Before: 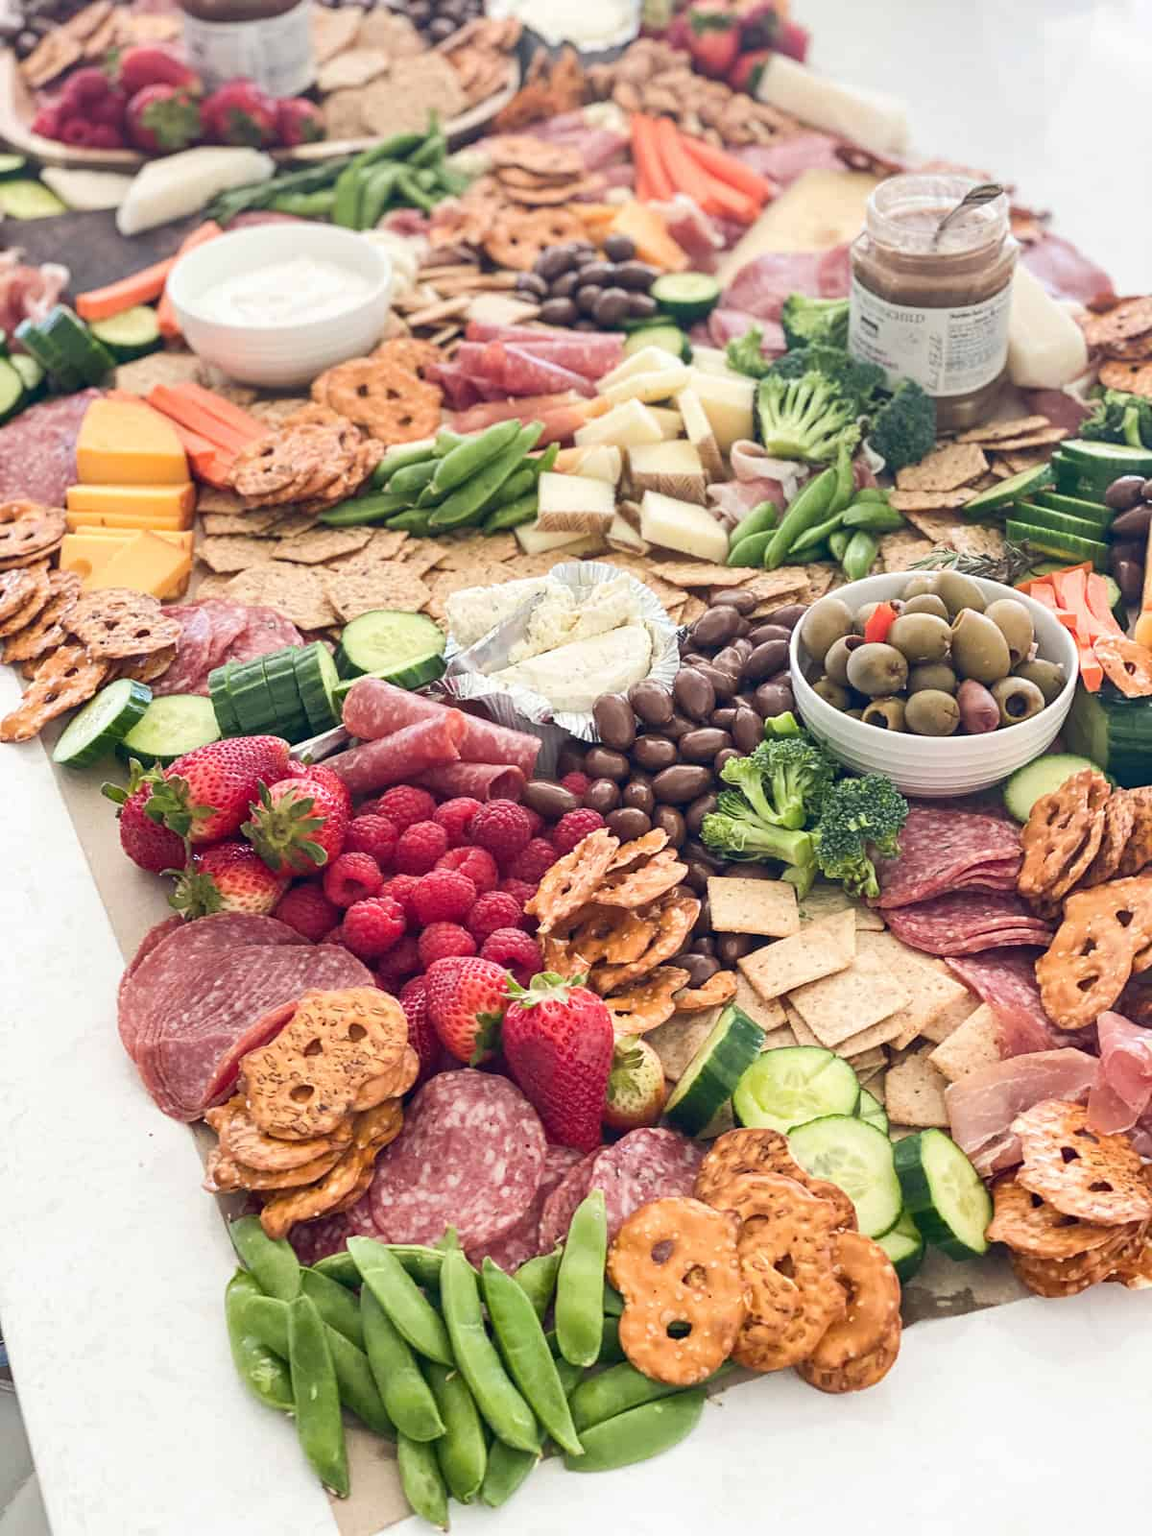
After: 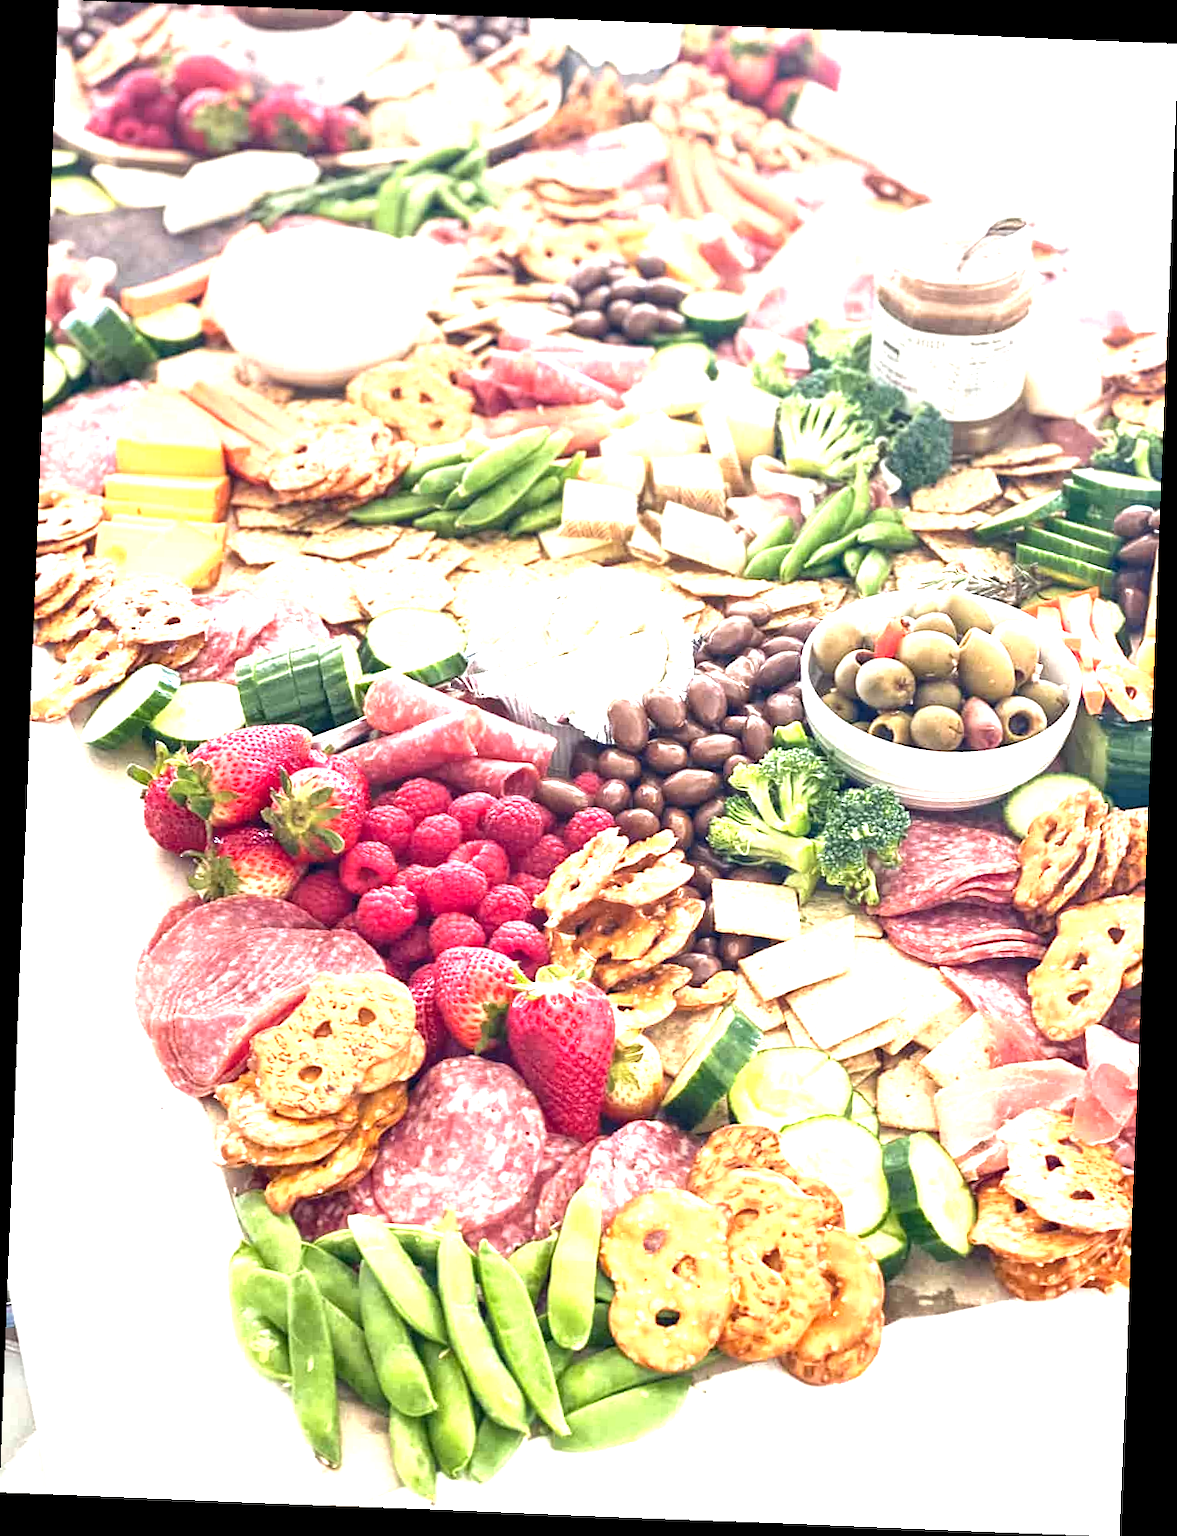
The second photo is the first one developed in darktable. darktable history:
exposure: black level correction 0, exposure 1.45 EV, compensate exposure bias true, compensate highlight preservation false
local contrast: highlights 100%, shadows 100%, detail 131%, midtone range 0.2
rotate and perspective: rotation 2.27°, automatic cropping off
